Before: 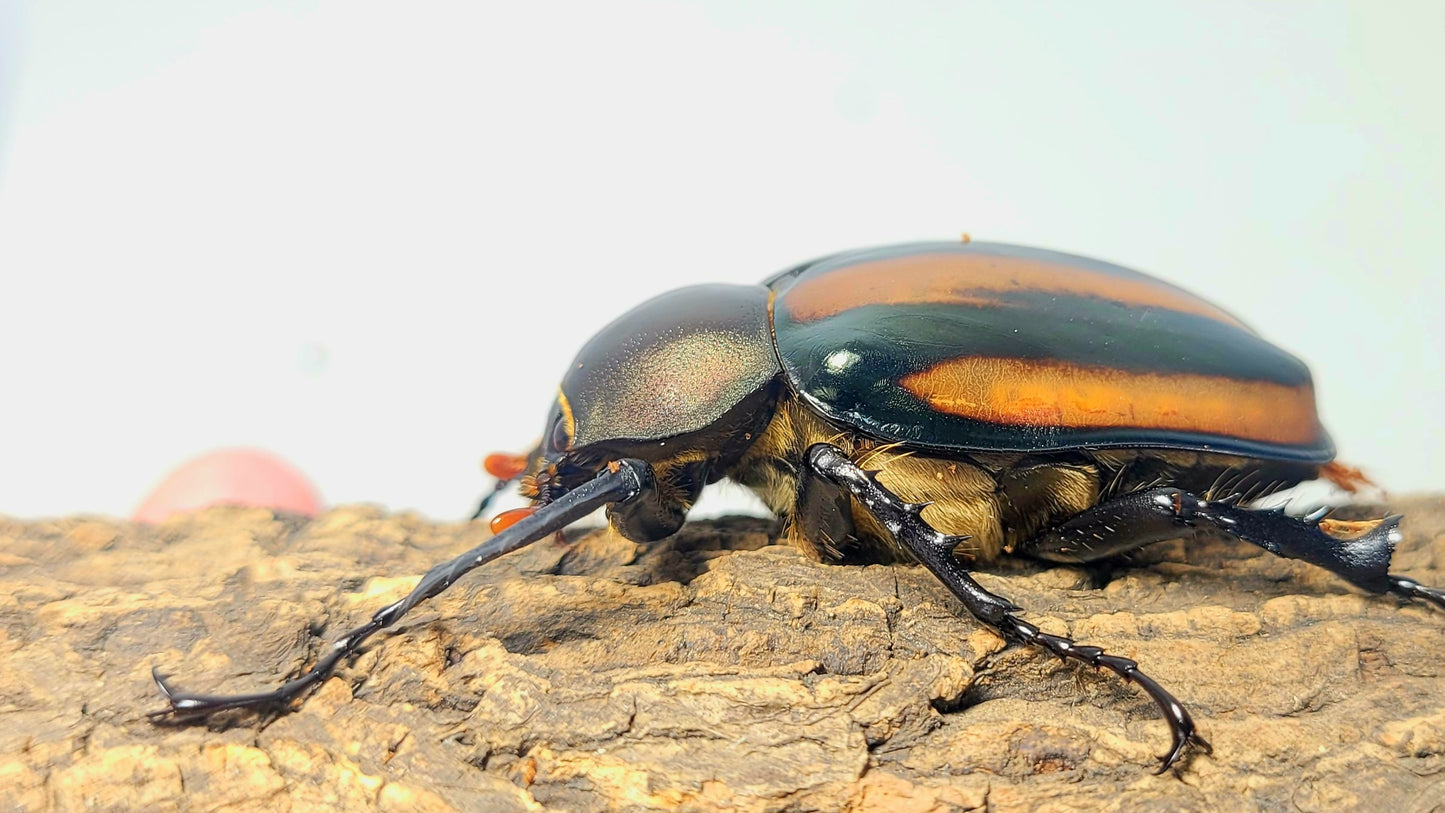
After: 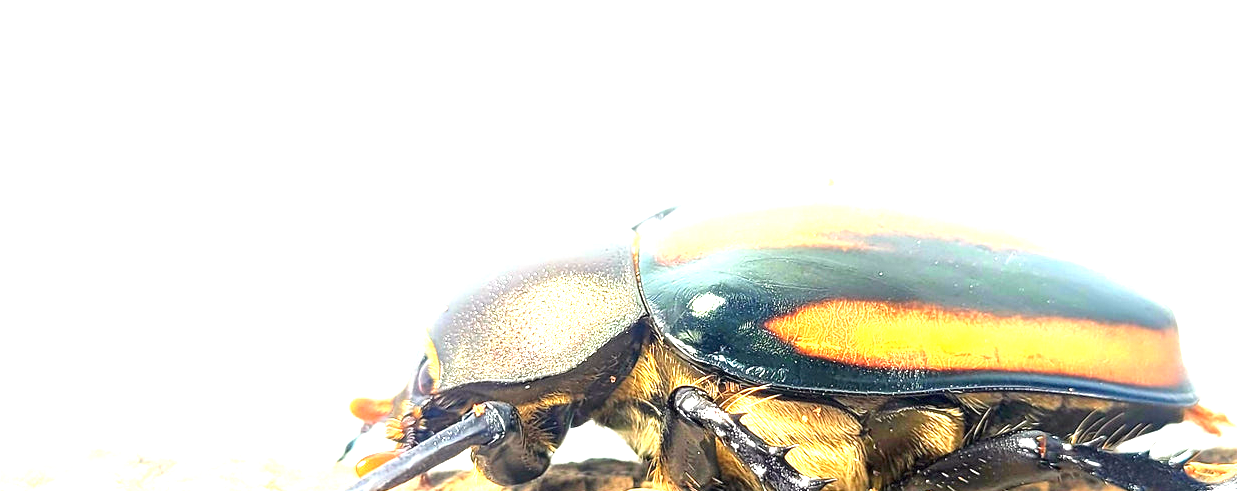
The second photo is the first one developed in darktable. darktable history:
crop and rotate: left 9.345%, top 7.22%, right 4.982%, bottom 32.331%
exposure: black level correction 0, exposure 1.9 EV, compensate highlight preservation false
white balance: red 1.009, blue 0.985
